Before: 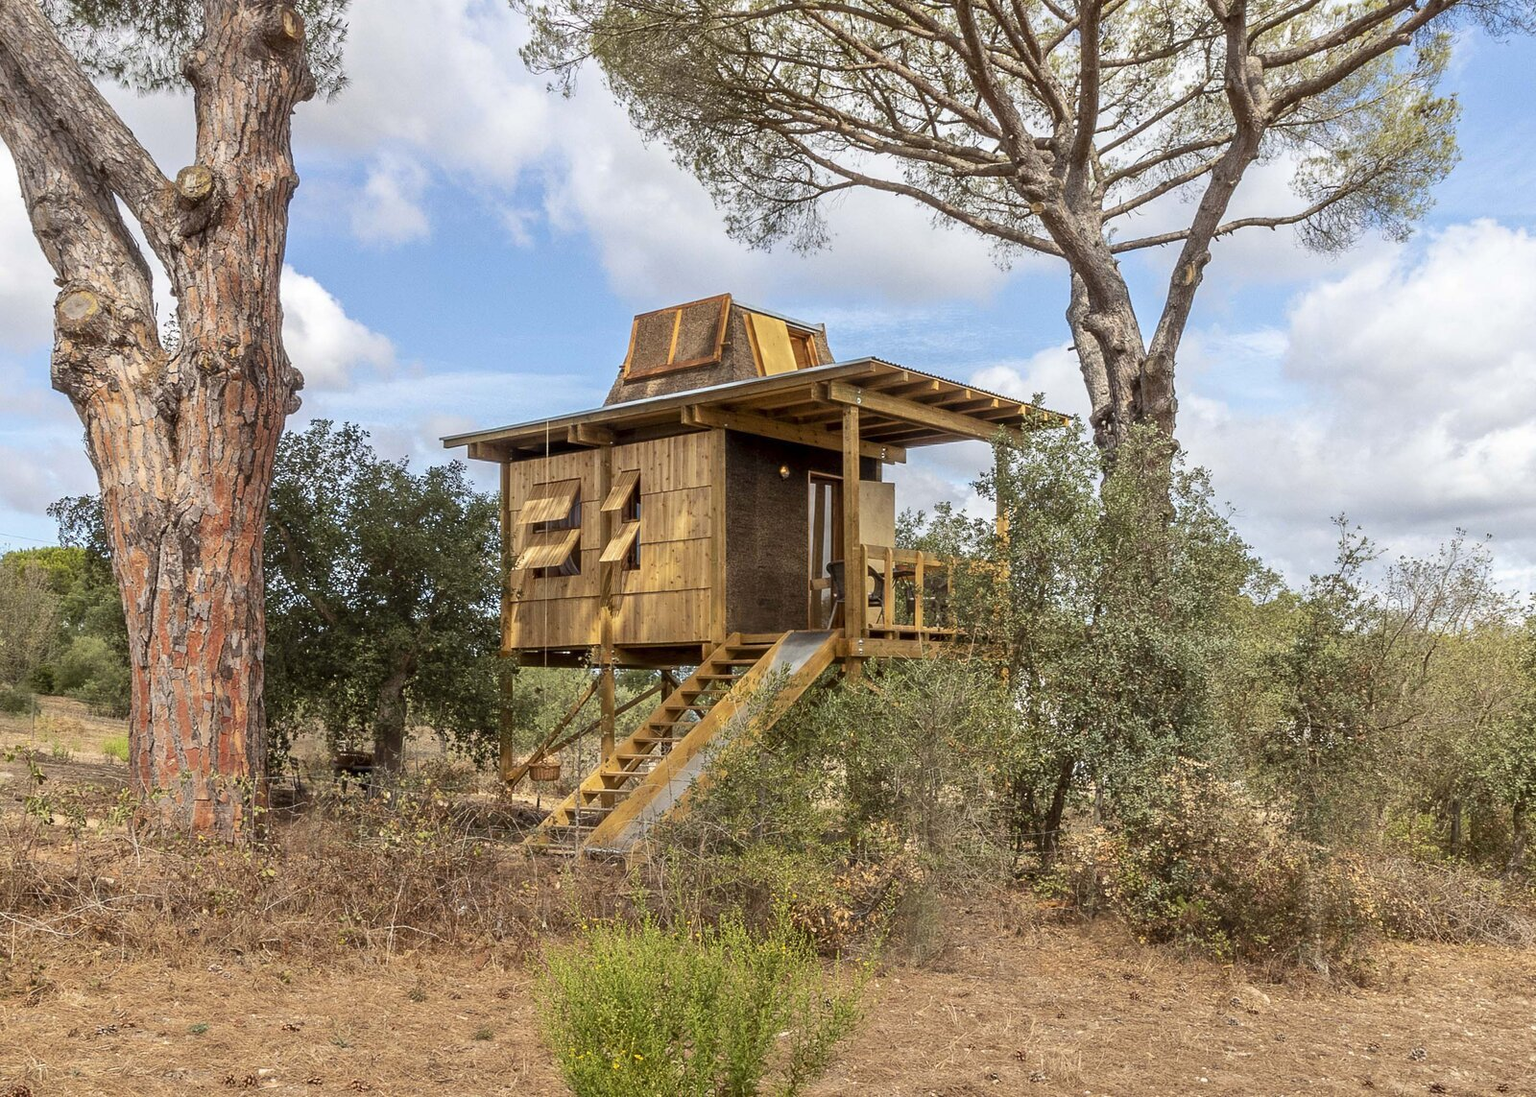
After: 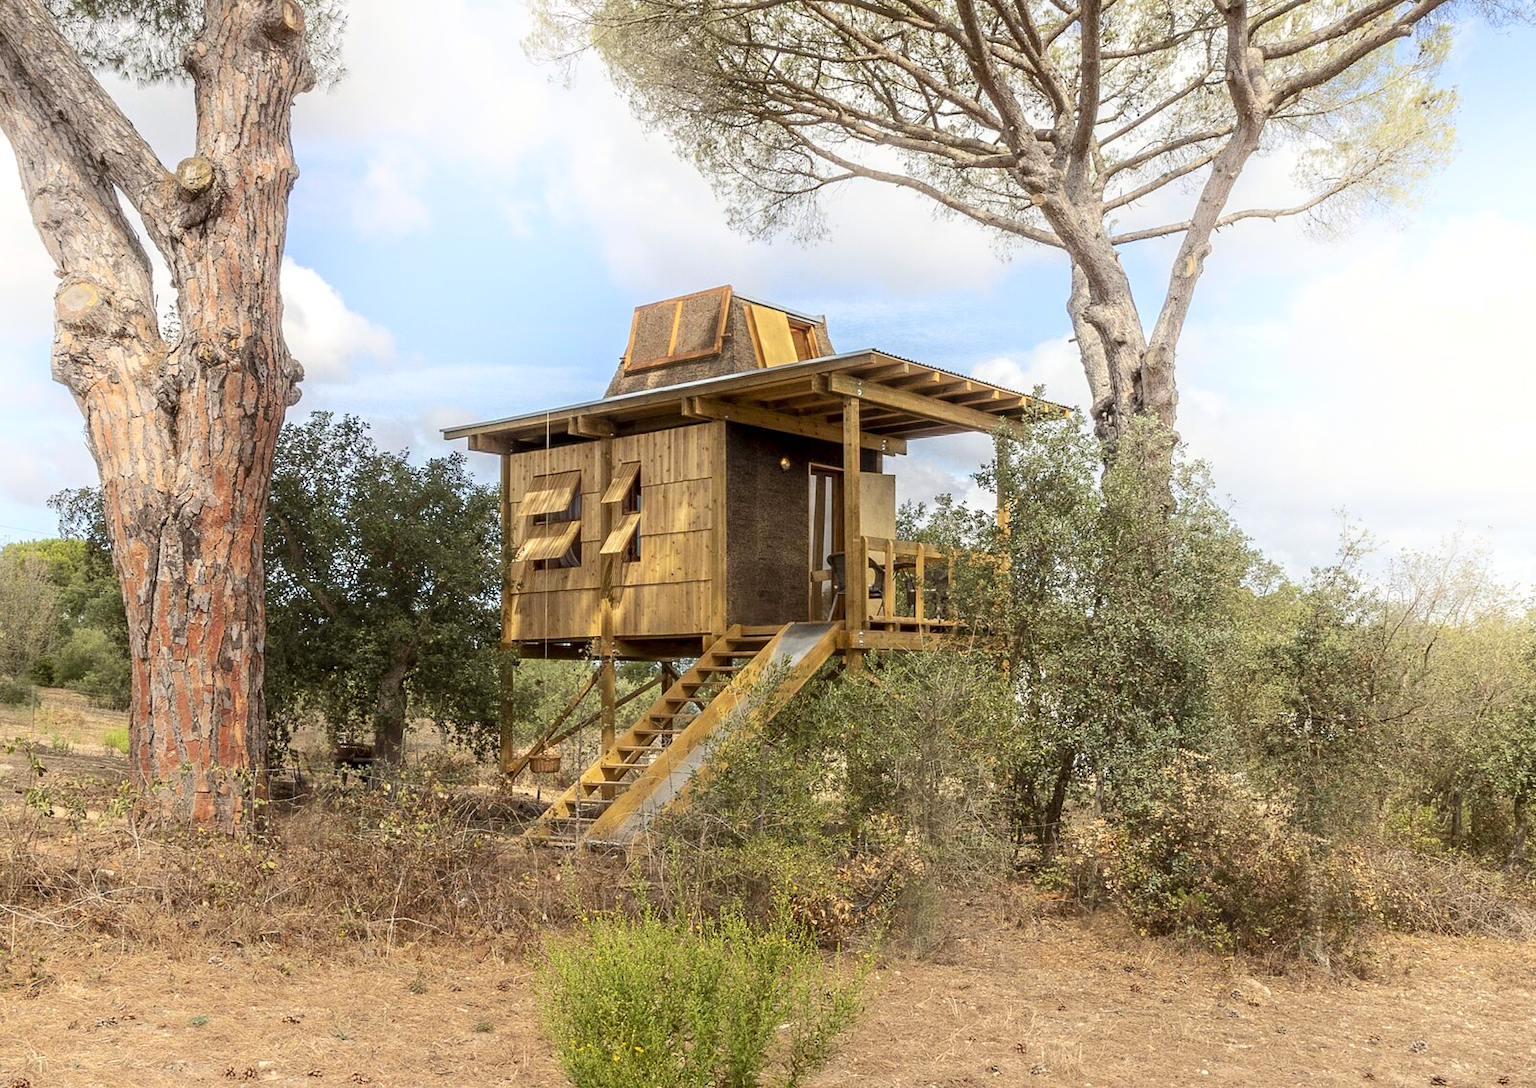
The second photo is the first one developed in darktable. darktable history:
exposure: black level correction 0.001, exposure 0.14 EV, compensate exposure bias true, compensate highlight preservation false
color correction: highlights b* 3
crop: top 0.802%, right 0.008%
shadows and highlights: shadows -21.94, highlights 99.74, soften with gaussian
